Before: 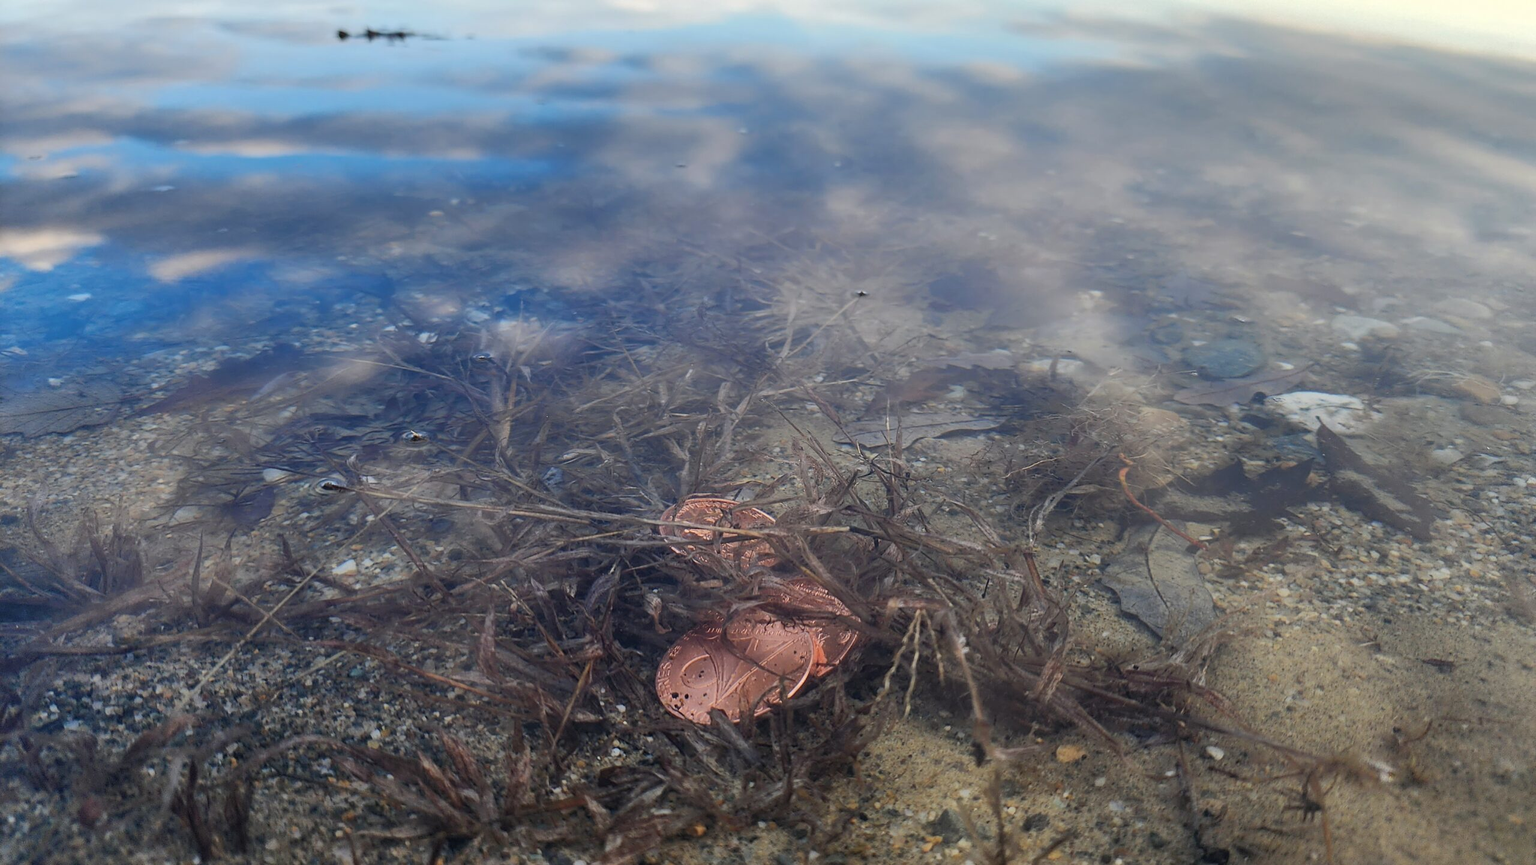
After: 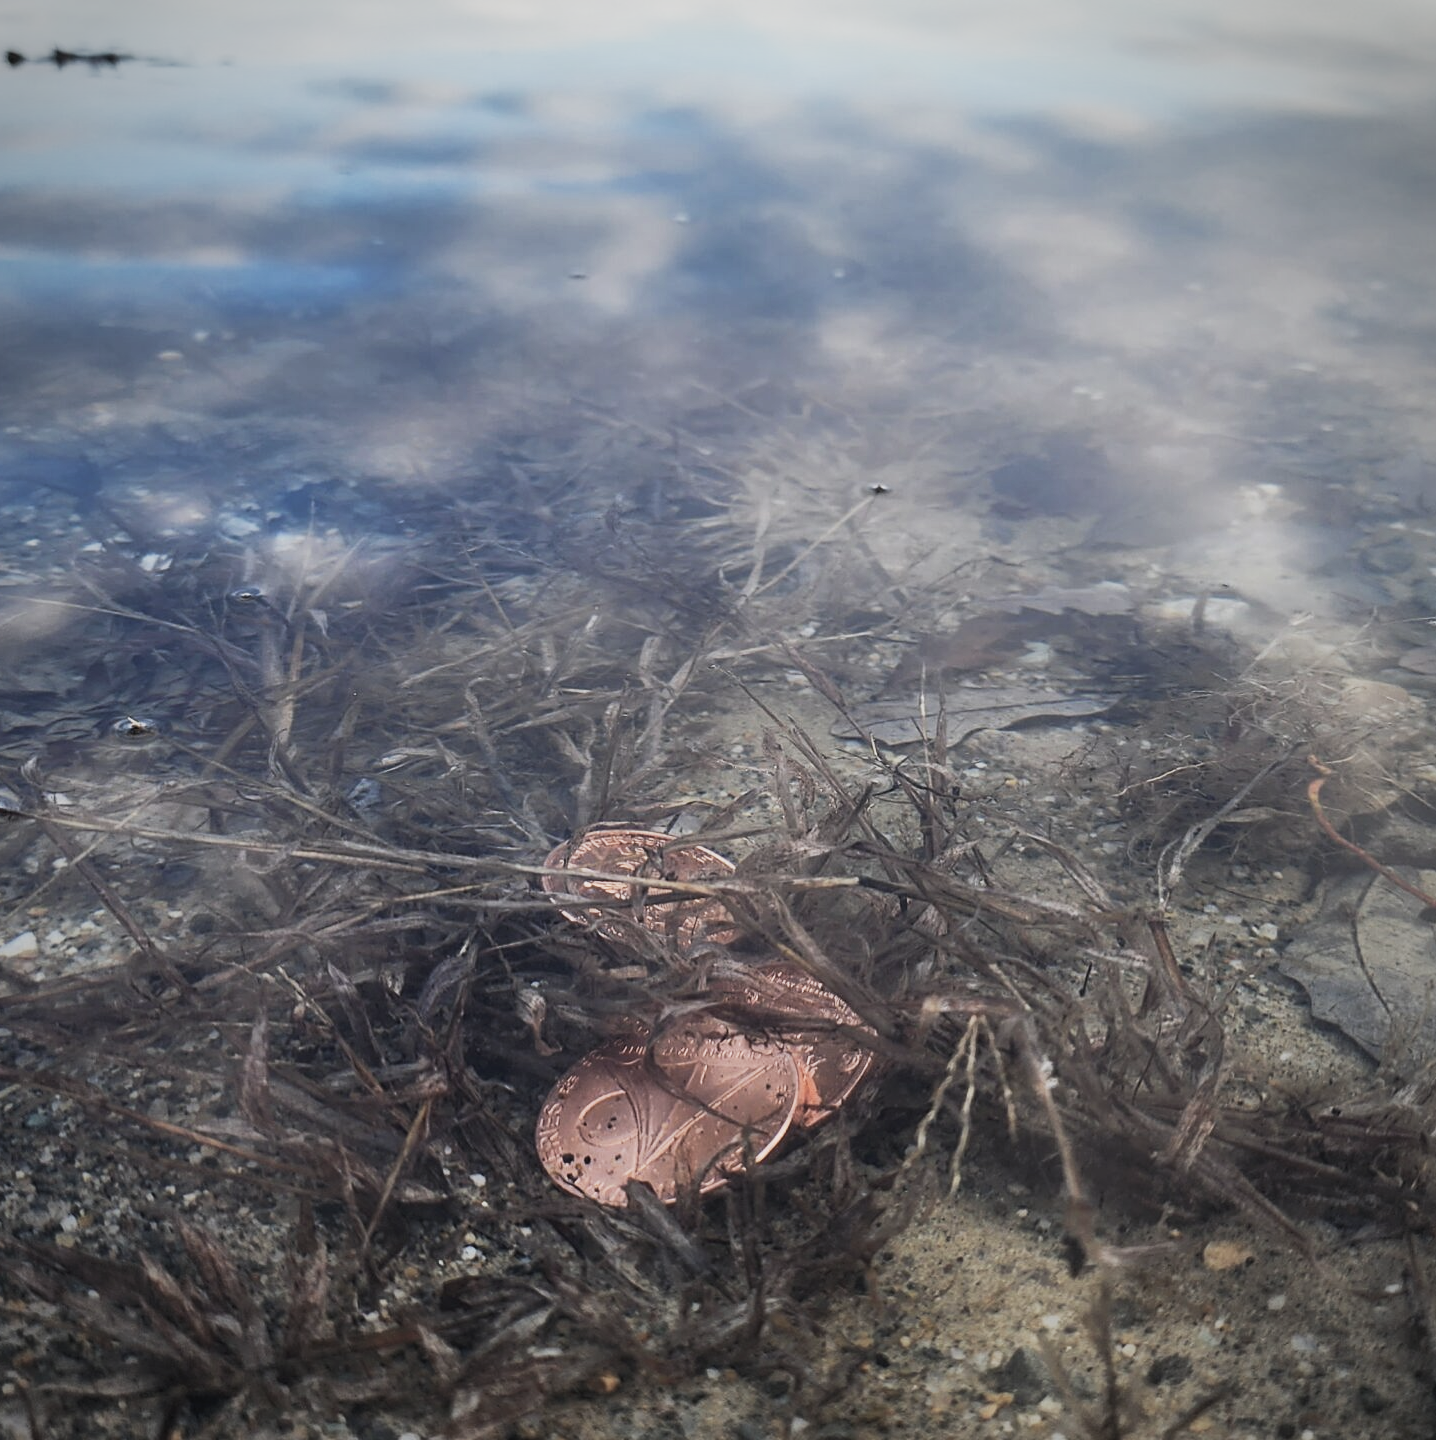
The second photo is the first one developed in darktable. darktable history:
crop: left 21.766%, right 22.124%, bottom 0%
tone curve: curves: ch0 [(0, 0.03) (0.037, 0.045) (0.123, 0.123) (0.19, 0.186) (0.277, 0.279) (0.474, 0.517) (0.584, 0.664) (0.678, 0.777) (0.875, 0.92) (1, 0.965)]; ch1 [(0, 0) (0.243, 0.245) (0.402, 0.41) (0.493, 0.487) (0.508, 0.503) (0.531, 0.532) (0.551, 0.556) (0.637, 0.671) (0.694, 0.732) (1, 1)]; ch2 [(0, 0) (0.249, 0.216) (0.356, 0.329) (0.424, 0.442) (0.476, 0.477) (0.498, 0.503) (0.517, 0.524) (0.532, 0.547) (0.562, 0.576) (0.614, 0.644) (0.706, 0.748) (0.808, 0.809) (0.991, 0.968)], preserve colors none
contrast brightness saturation: contrast -0.052, saturation -0.415
vignetting: brightness -0.428, saturation -0.207
